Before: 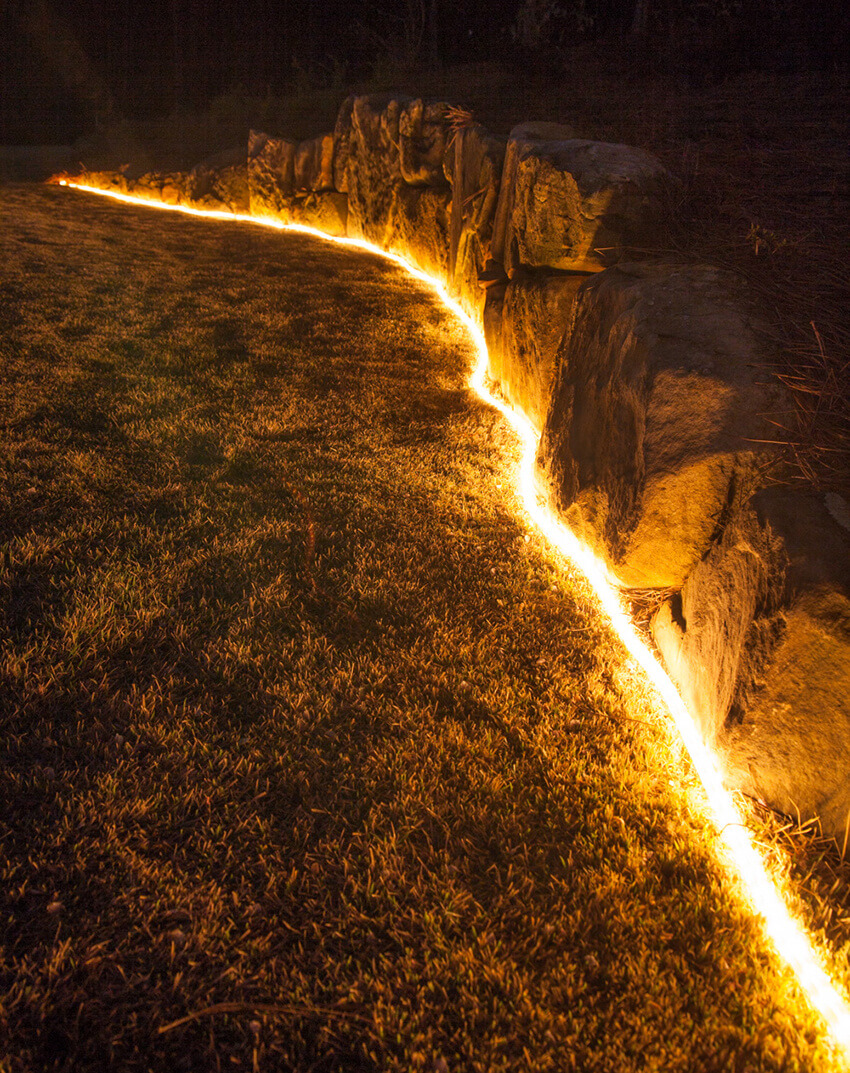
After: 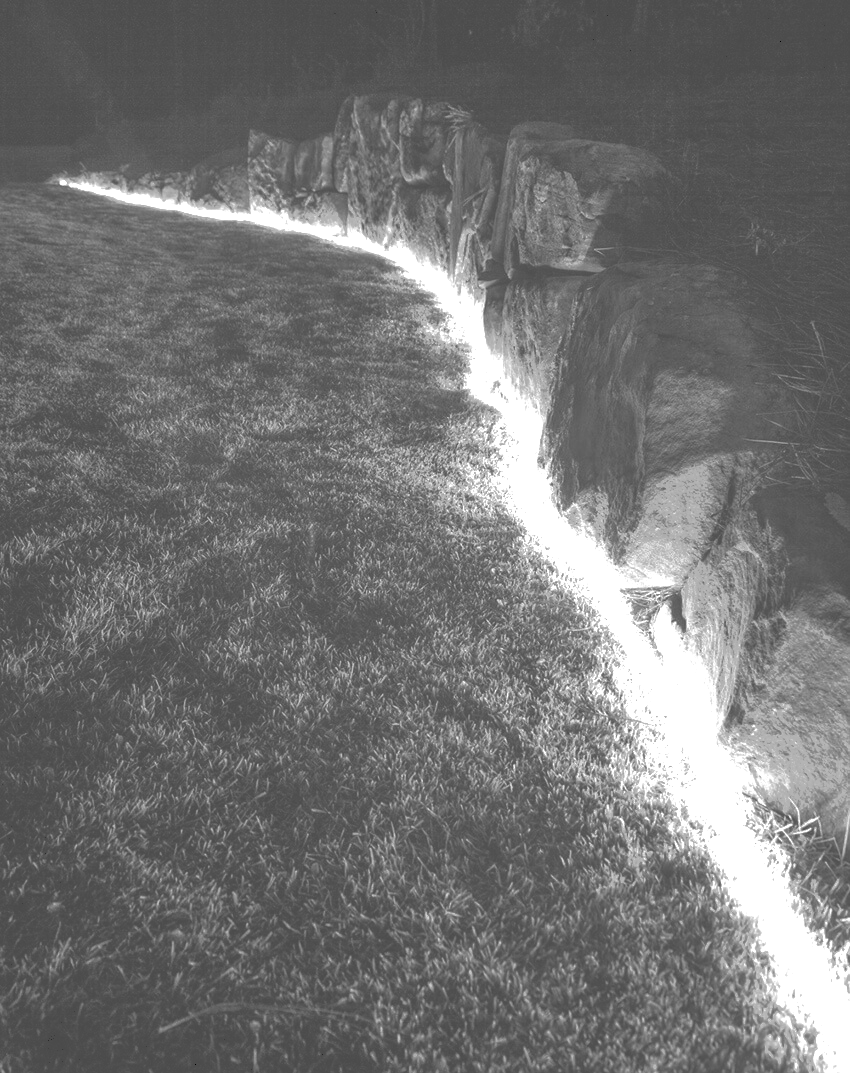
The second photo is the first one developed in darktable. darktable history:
color zones: curves: ch0 [(0.002, 0.593) (0.143, 0.417) (0.285, 0.541) (0.455, 0.289) (0.608, 0.327) (0.727, 0.283) (0.869, 0.571) (1, 0.603)]; ch1 [(0, 0) (0.143, 0) (0.286, 0) (0.429, 0) (0.571, 0) (0.714, 0) (0.857, 0)]
tone equalizer: edges refinement/feathering 500, mask exposure compensation -1.57 EV, preserve details no
tone curve: curves: ch0 [(0, 0) (0.003, 0.313) (0.011, 0.317) (0.025, 0.317) (0.044, 0.322) (0.069, 0.327) (0.1, 0.335) (0.136, 0.347) (0.177, 0.364) (0.224, 0.384) (0.277, 0.421) (0.335, 0.459) (0.399, 0.501) (0.468, 0.554) (0.543, 0.611) (0.623, 0.679) (0.709, 0.751) (0.801, 0.804) (0.898, 0.844) (1, 1)], preserve colors none
exposure: exposure 1.165 EV, compensate exposure bias true, compensate highlight preservation false
